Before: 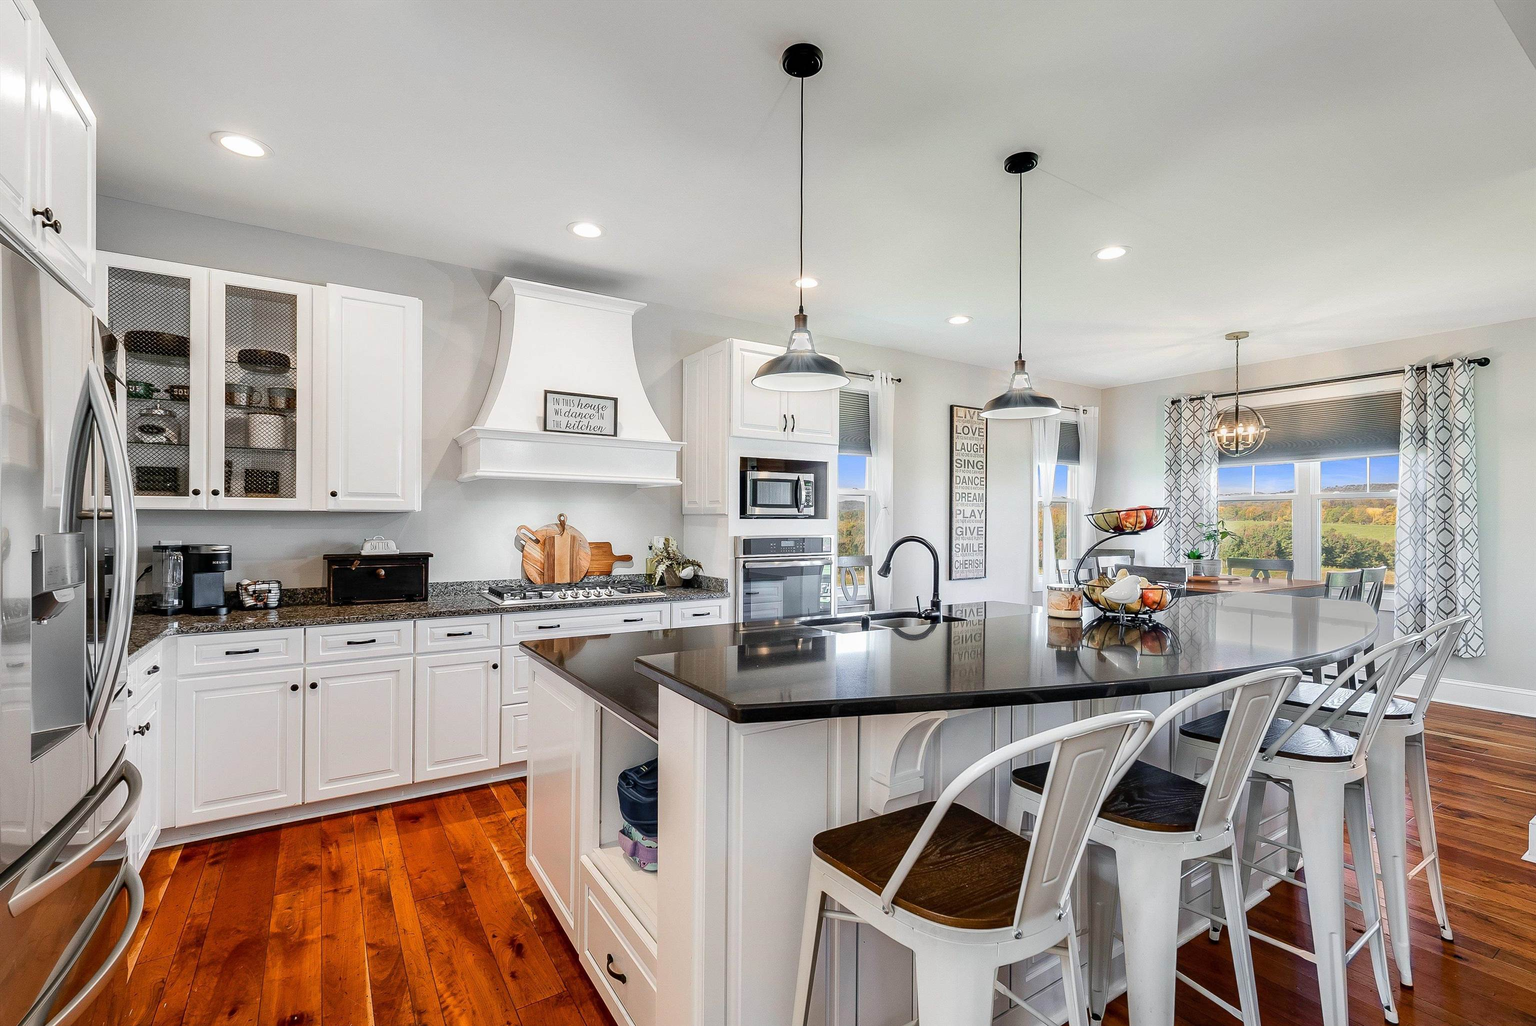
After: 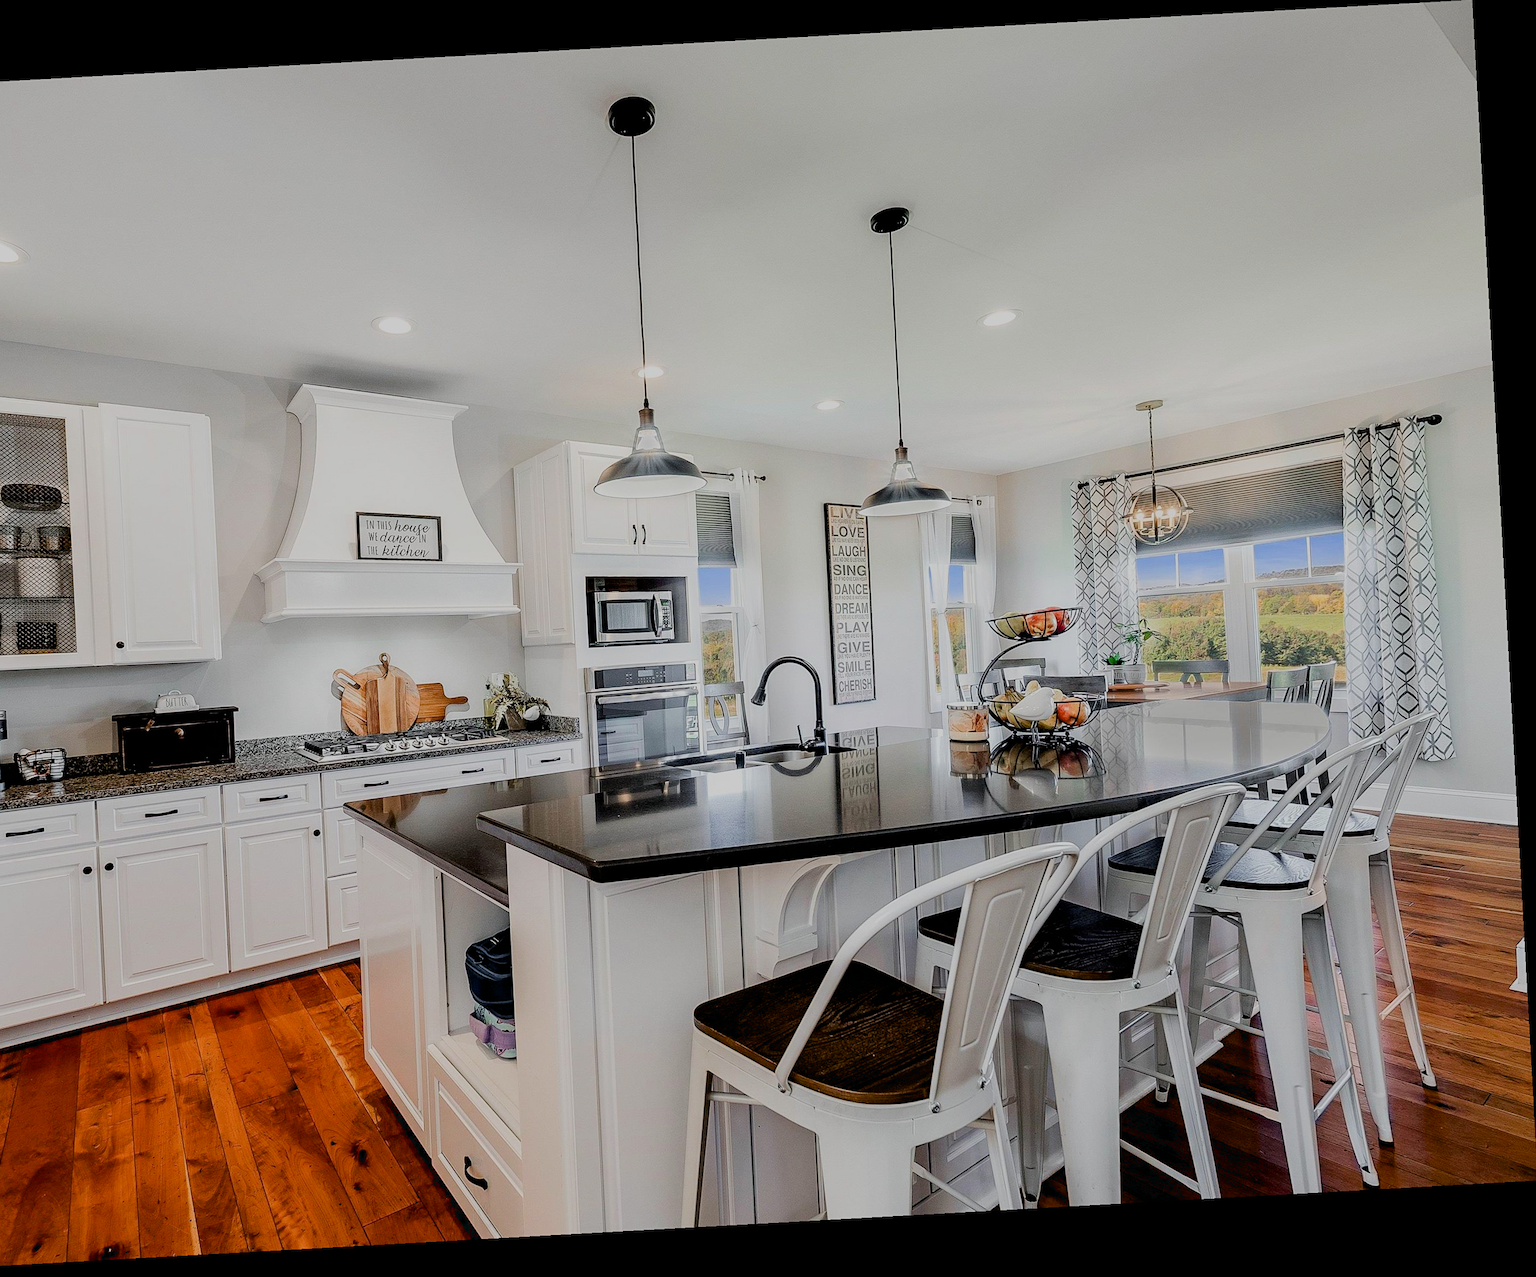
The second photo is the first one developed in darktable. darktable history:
white balance: emerald 1
crop: left 16.145%
filmic rgb: black relative exposure -7.32 EV, white relative exposure 5.09 EV, hardness 3.2
exposure: black level correction 0.009, exposure -0.159 EV, compensate highlight preservation false
sharpen: amount 0.2
rotate and perspective: rotation -3.18°, automatic cropping off
